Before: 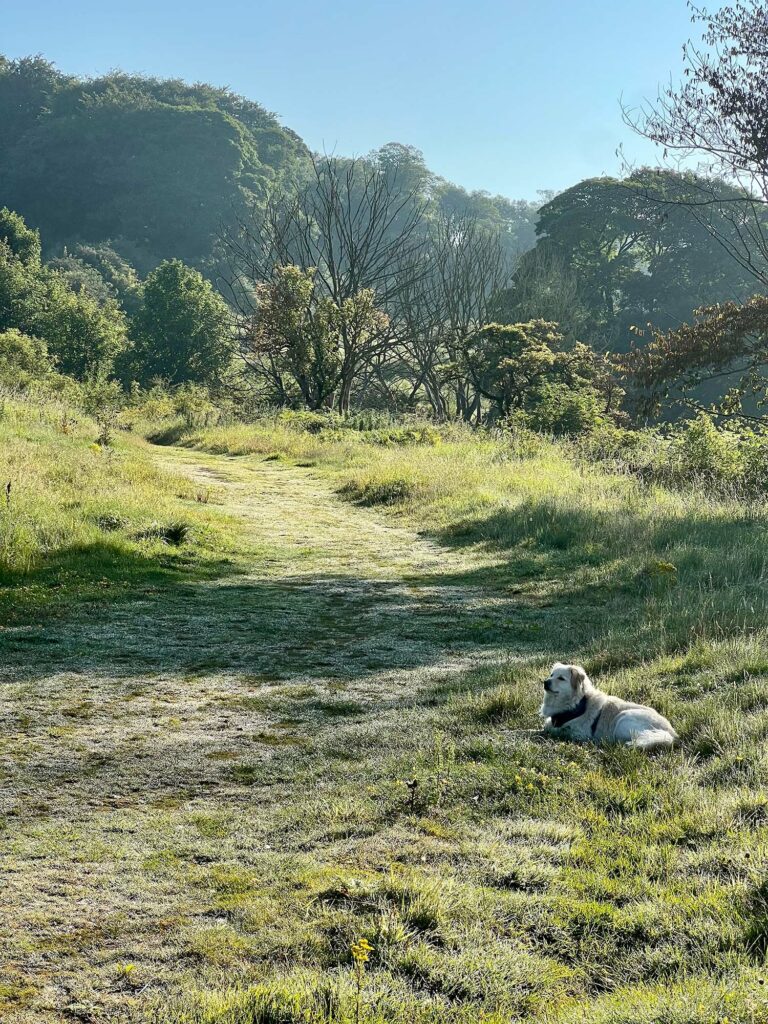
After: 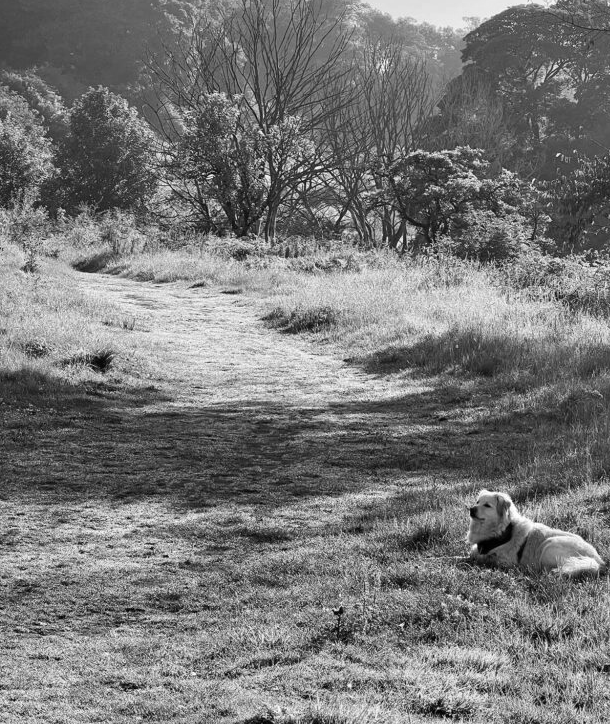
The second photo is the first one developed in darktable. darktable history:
crop: left 9.712%, top 16.928%, right 10.845%, bottom 12.332%
monochrome: on, module defaults
shadows and highlights: radius 337.17, shadows 29.01, soften with gaussian
